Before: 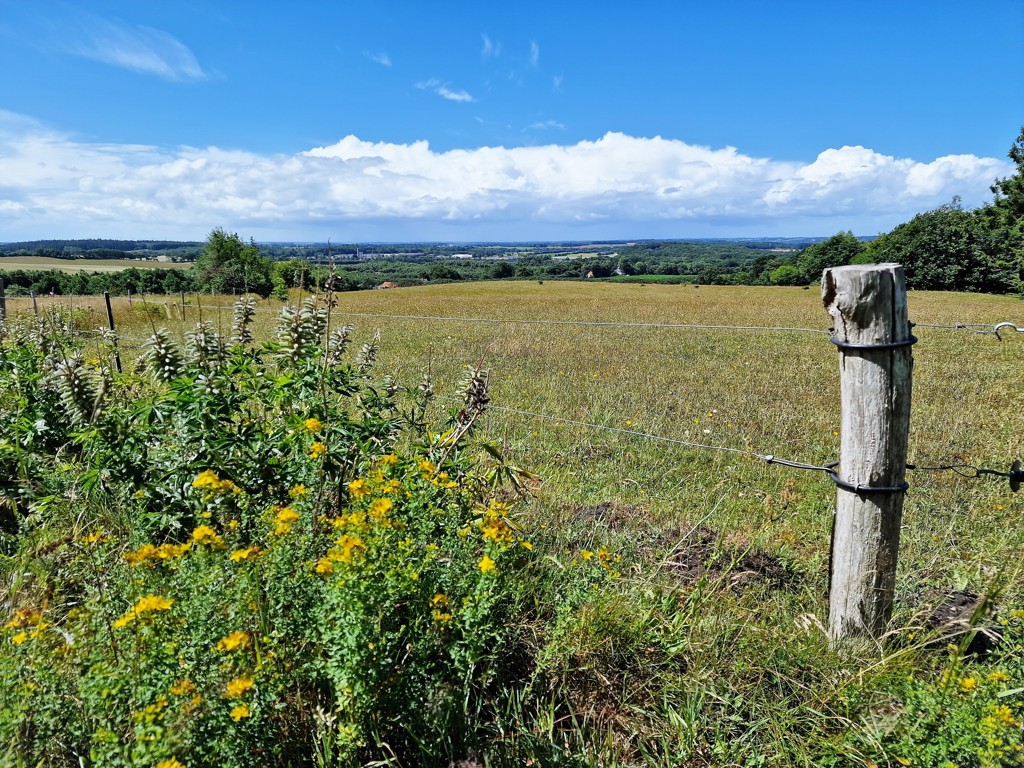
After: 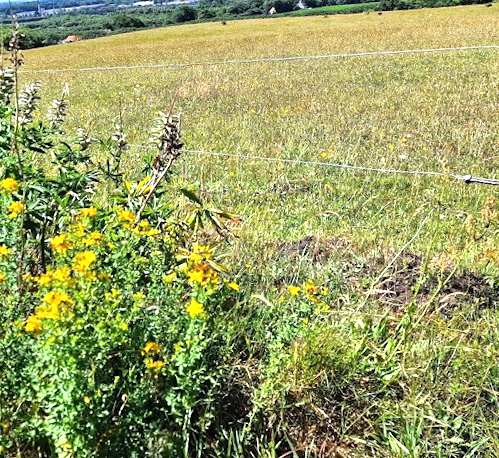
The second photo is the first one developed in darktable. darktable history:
crop and rotate: left 29.237%, top 31.152%, right 19.807%
rotate and perspective: rotation -5°, crop left 0.05, crop right 0.952, crop top 0.11, crop bottom 0.89
exposure: black level correction 0, exposure 1 EV, compensate exposure bias true, compensate highlight preservation false
